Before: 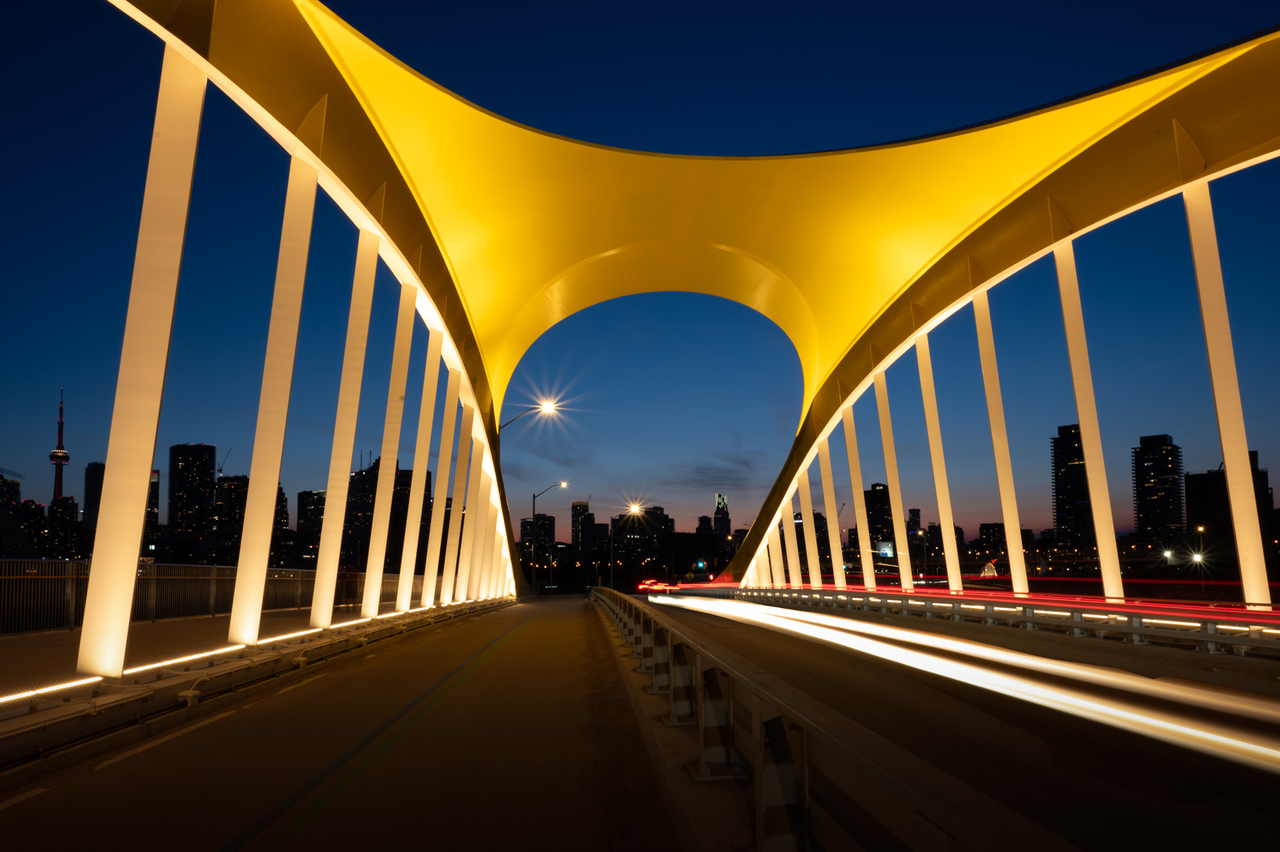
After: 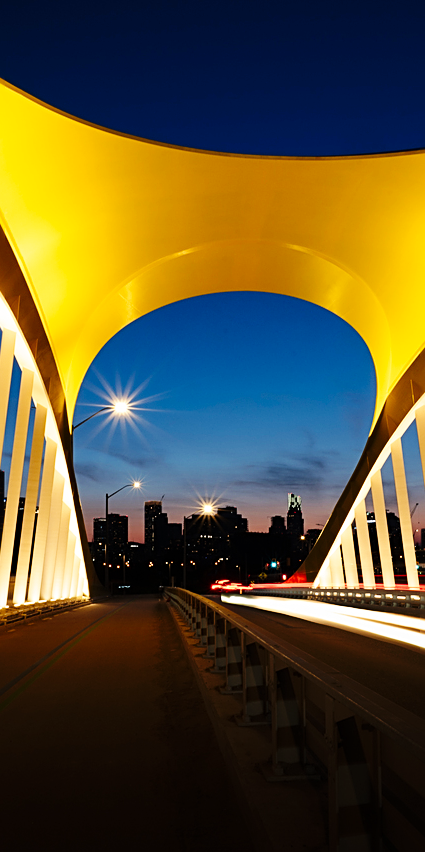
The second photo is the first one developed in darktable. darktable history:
base curve: curves: ch0 [(0, 0) (0.036, 0.025) (0.121, 0.166) (0.206, 0.329) (0.605, 0.79) (1, 1)], preserve colors none
sharpen: on, module defaults
crop: left 33.36%, right 33.36%
